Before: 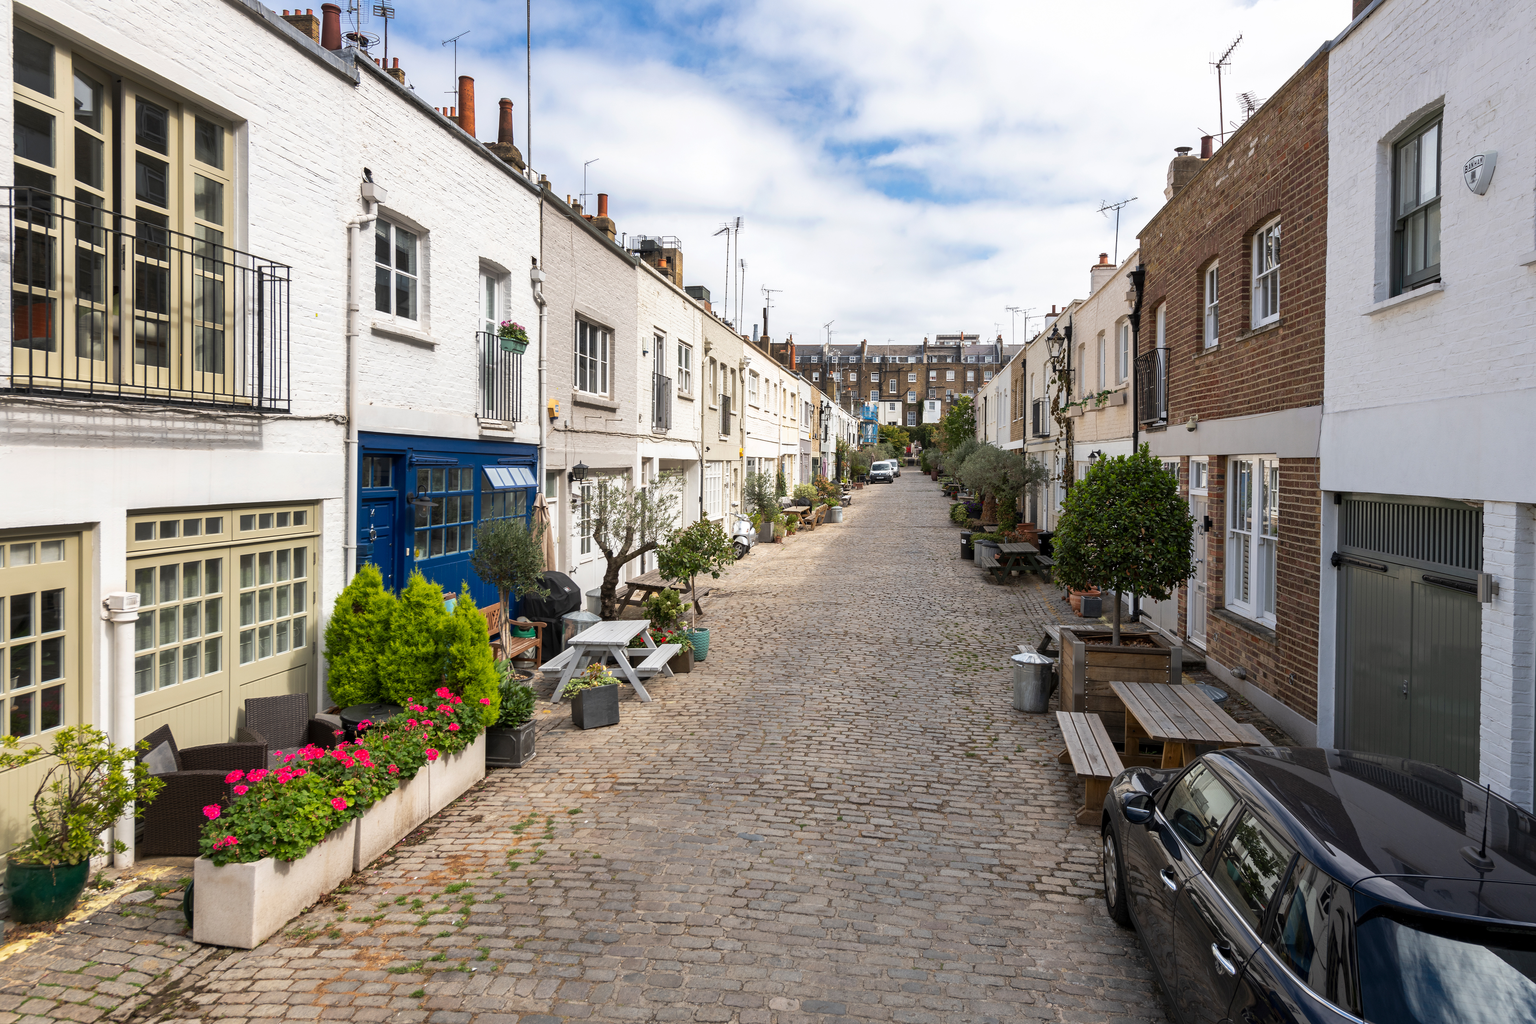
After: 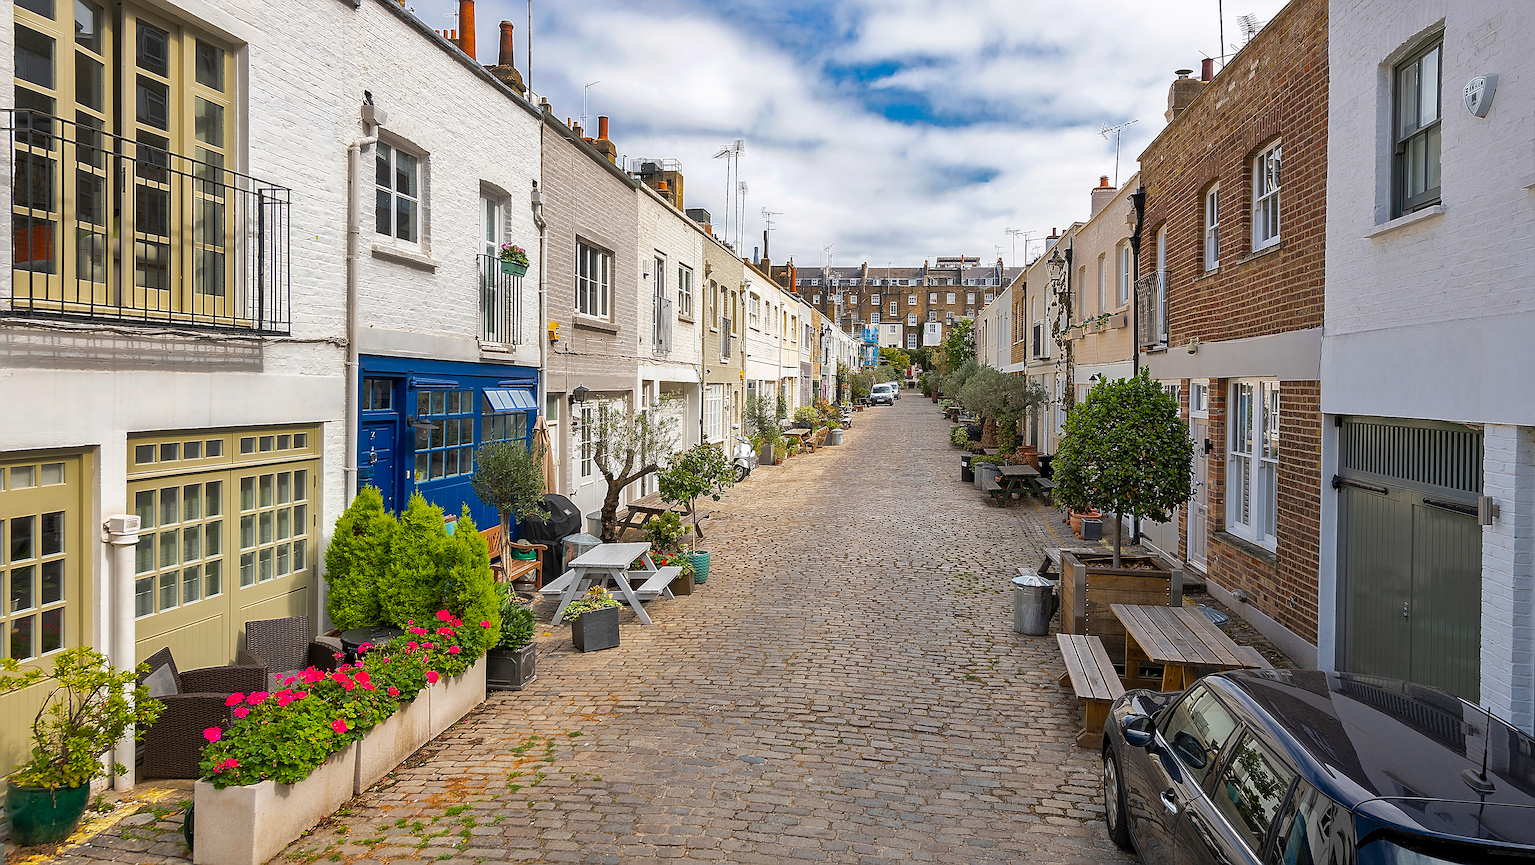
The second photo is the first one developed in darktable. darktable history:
color balance rgb: perceptual saturation grading › global saturation 29.399%, global vibrance 20%
shadows and highlights: shadows 39.39, highlights -60.04
crop: top 7.611%, bottom 7.799%
sharpen: amount 1.997
